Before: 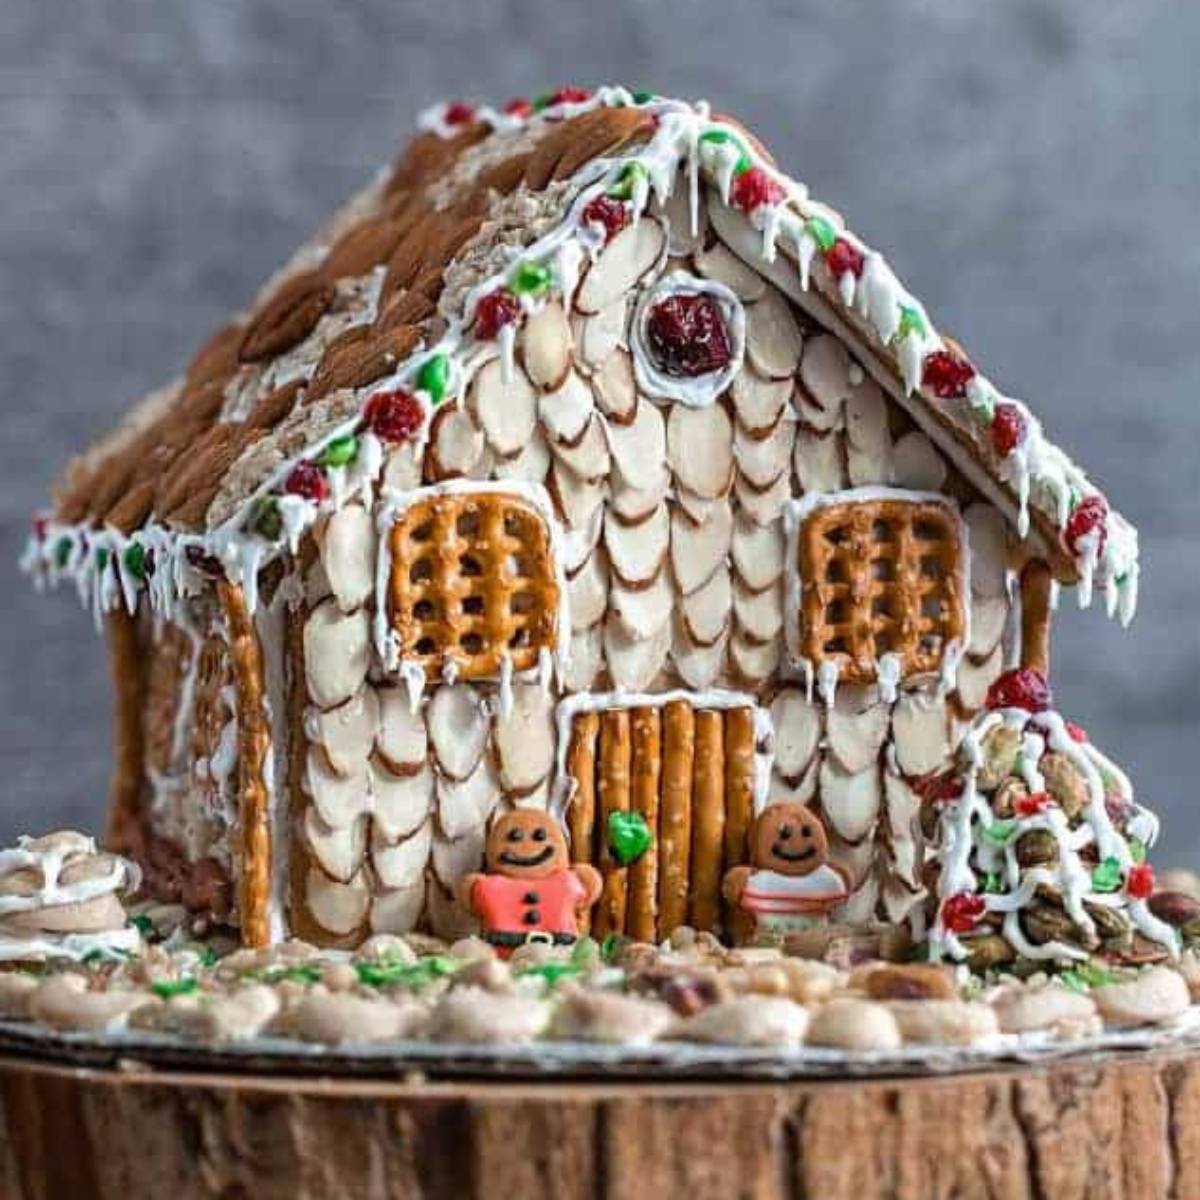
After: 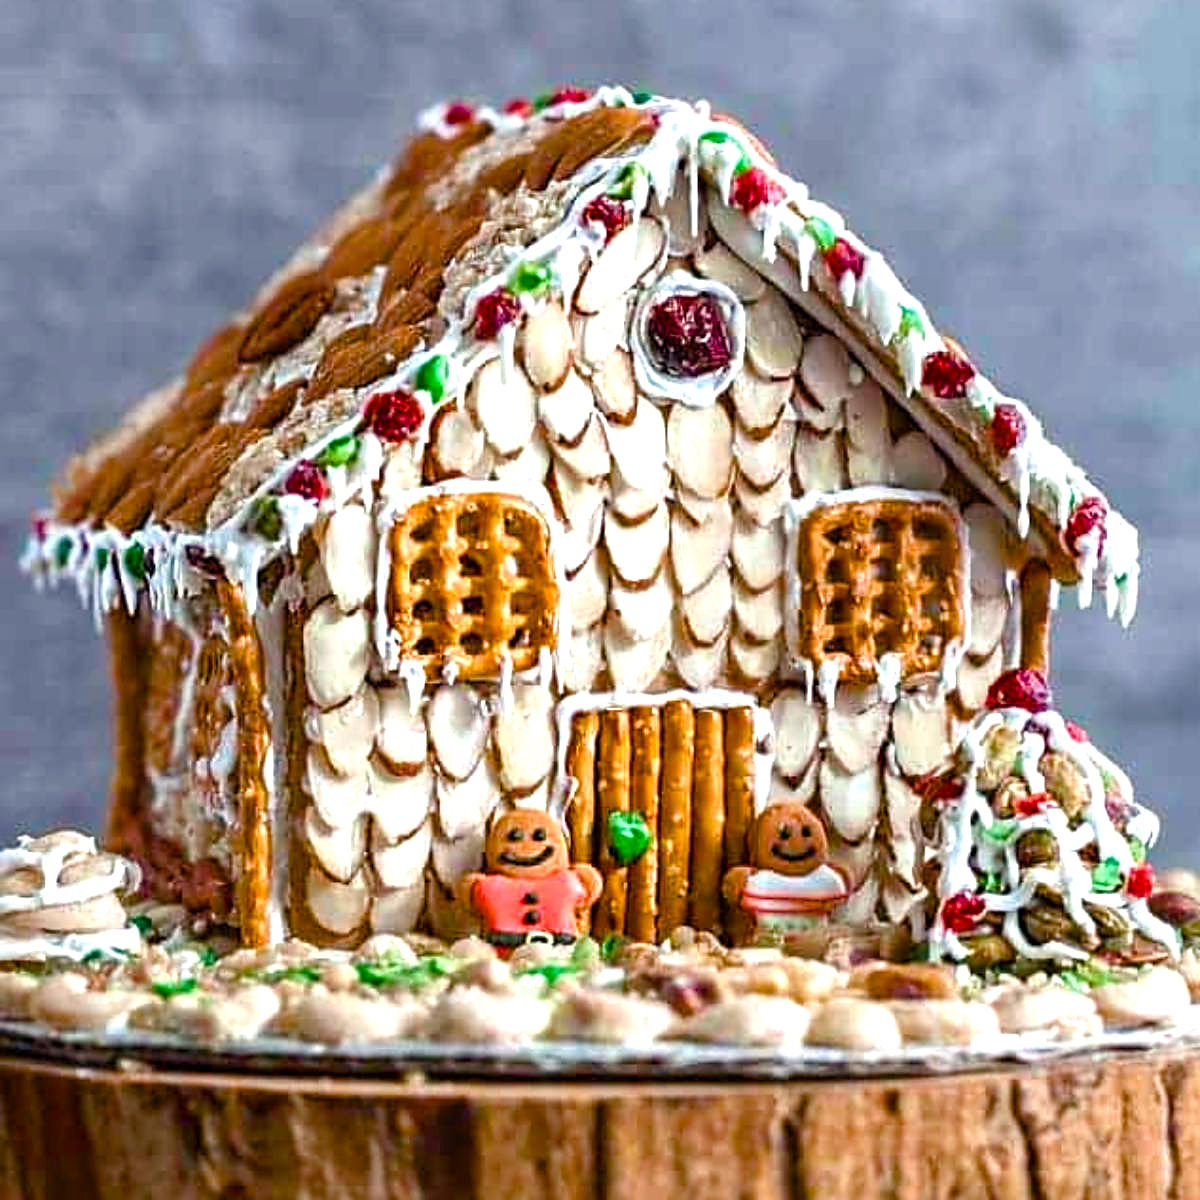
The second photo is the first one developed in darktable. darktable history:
sharpen: on, module defaults
color balance rgb: linear chroma grading › shadows -2.2%, linear chroma grading › highlights -15%, linear chroma grading › global chroma -10%, linear chroma grading › mid-tones -10%, perceptual saturation grading › global saturation 45%, perceptual saturation grading › highlights -50%, perceptual saturation grading › shadows 30%, perceptual brilliance grading › global brilliance 18%, global vibrance 45%
